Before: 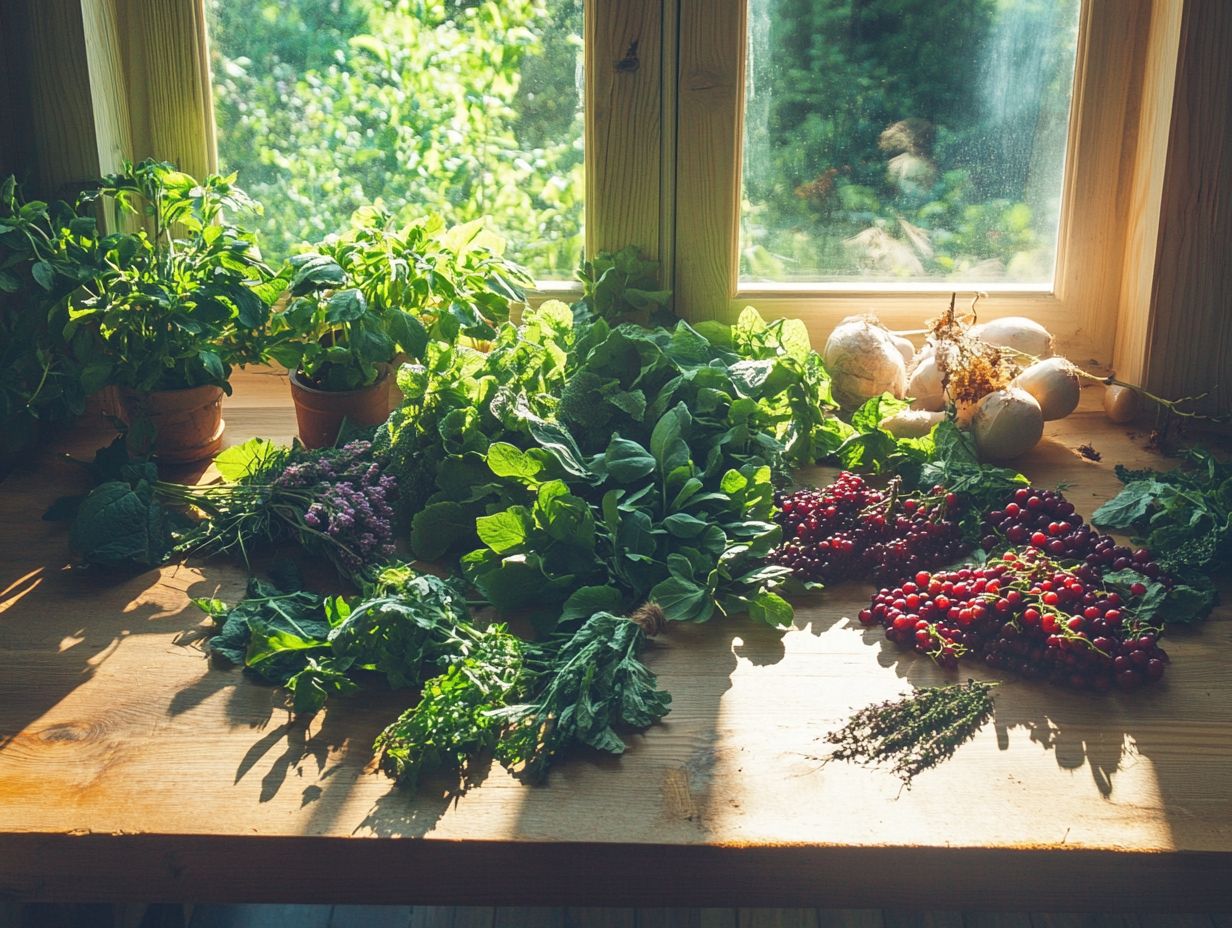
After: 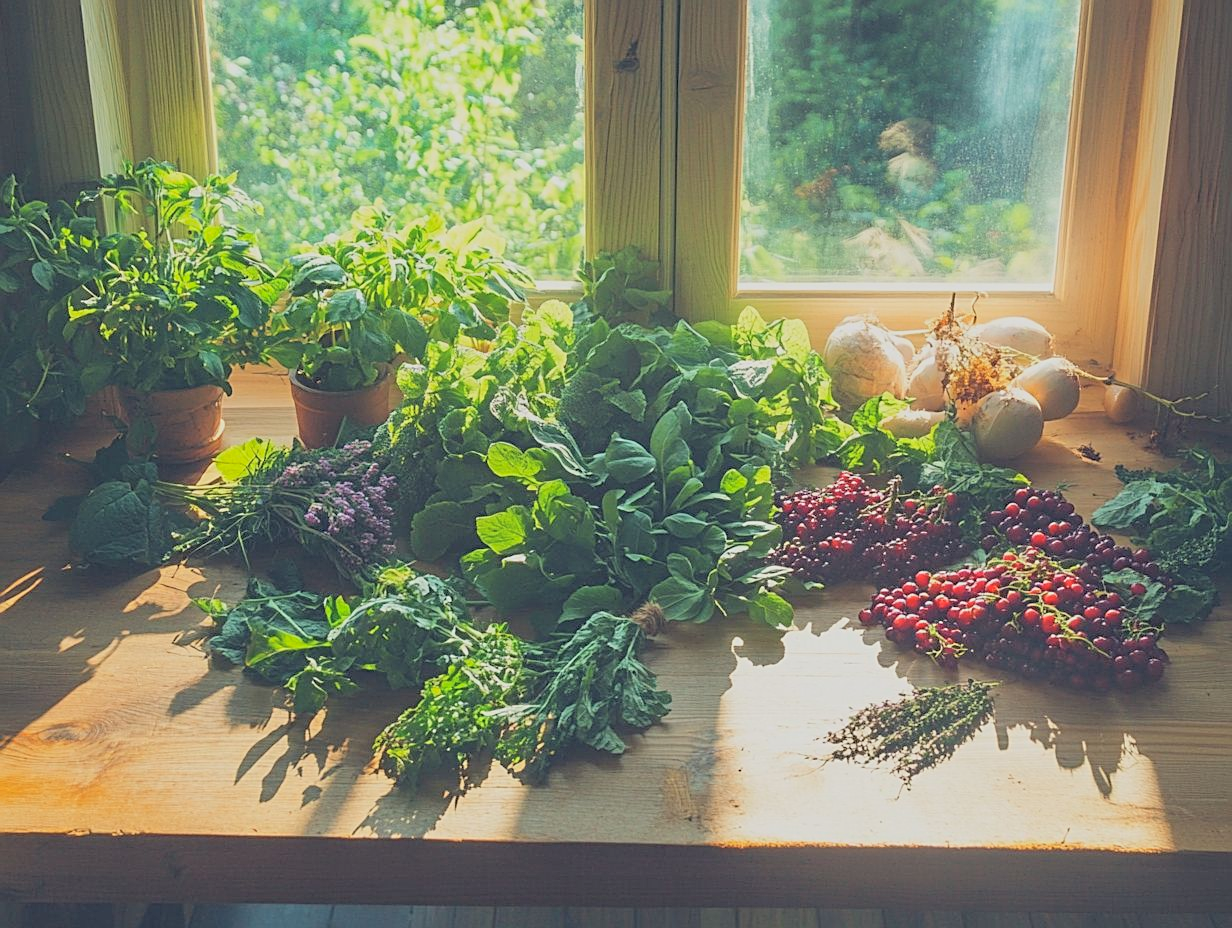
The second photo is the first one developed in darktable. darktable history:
sharpen: on, module defaults
global tonemap: drago (0.7, 100)
